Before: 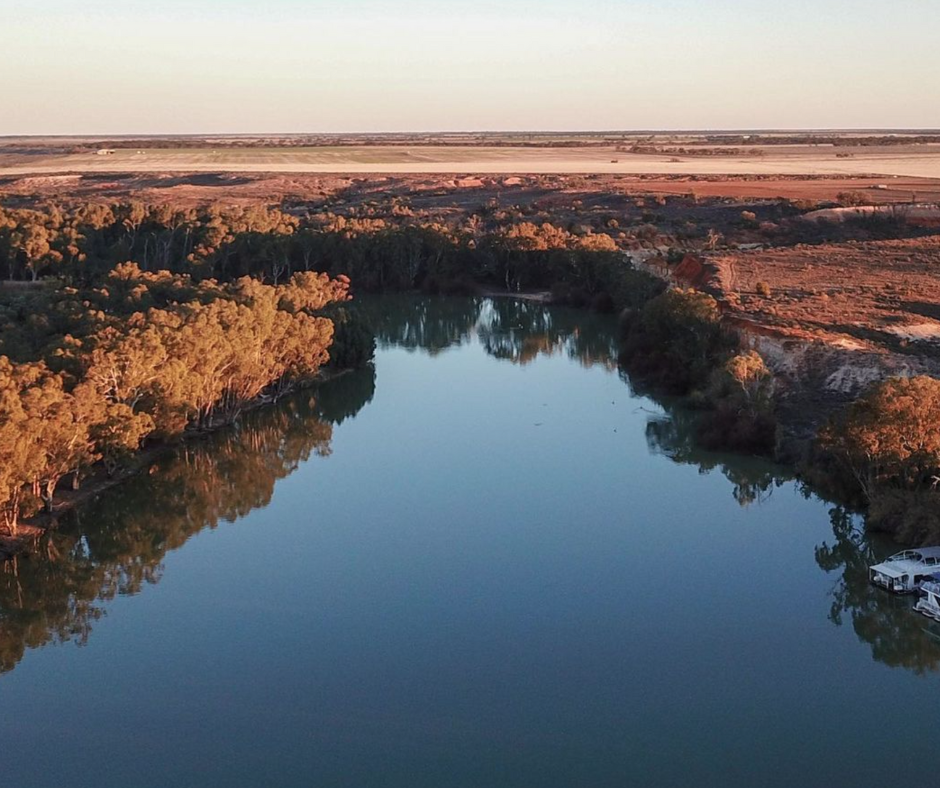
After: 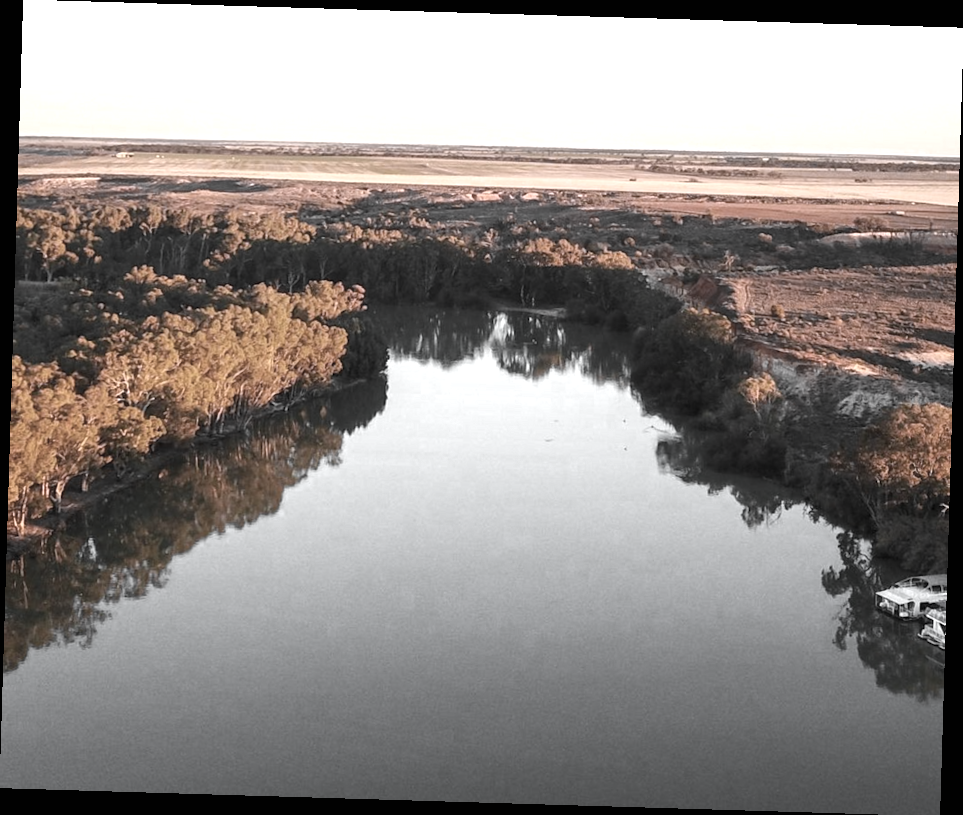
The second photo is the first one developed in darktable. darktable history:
exposure: black level correction 0, exposure 0.7 EV, compensate exposure bias true, compensate highlight preservation false
rotate and perspective: rotation 1.72°, automatic cropping off
color balance rgb: perceptual saturation grading › global saturation 25%, global vibrance 10%
color zones: curves: ch0 [(0, 0.613) (0.01, 0.613) (0.245, 0.448) (0.498, 0.529) (0.642, 0.665) (0.879, 0.777) (0.99, 0.613)]; ch1 [(0, 0.035) (0.121, 0.189) (0.259, 0.197) (0.415, 0.061) (0.589, 0.022) (0.732, 0.022) (0.857, 0.026) (0.991, 0.053)]
